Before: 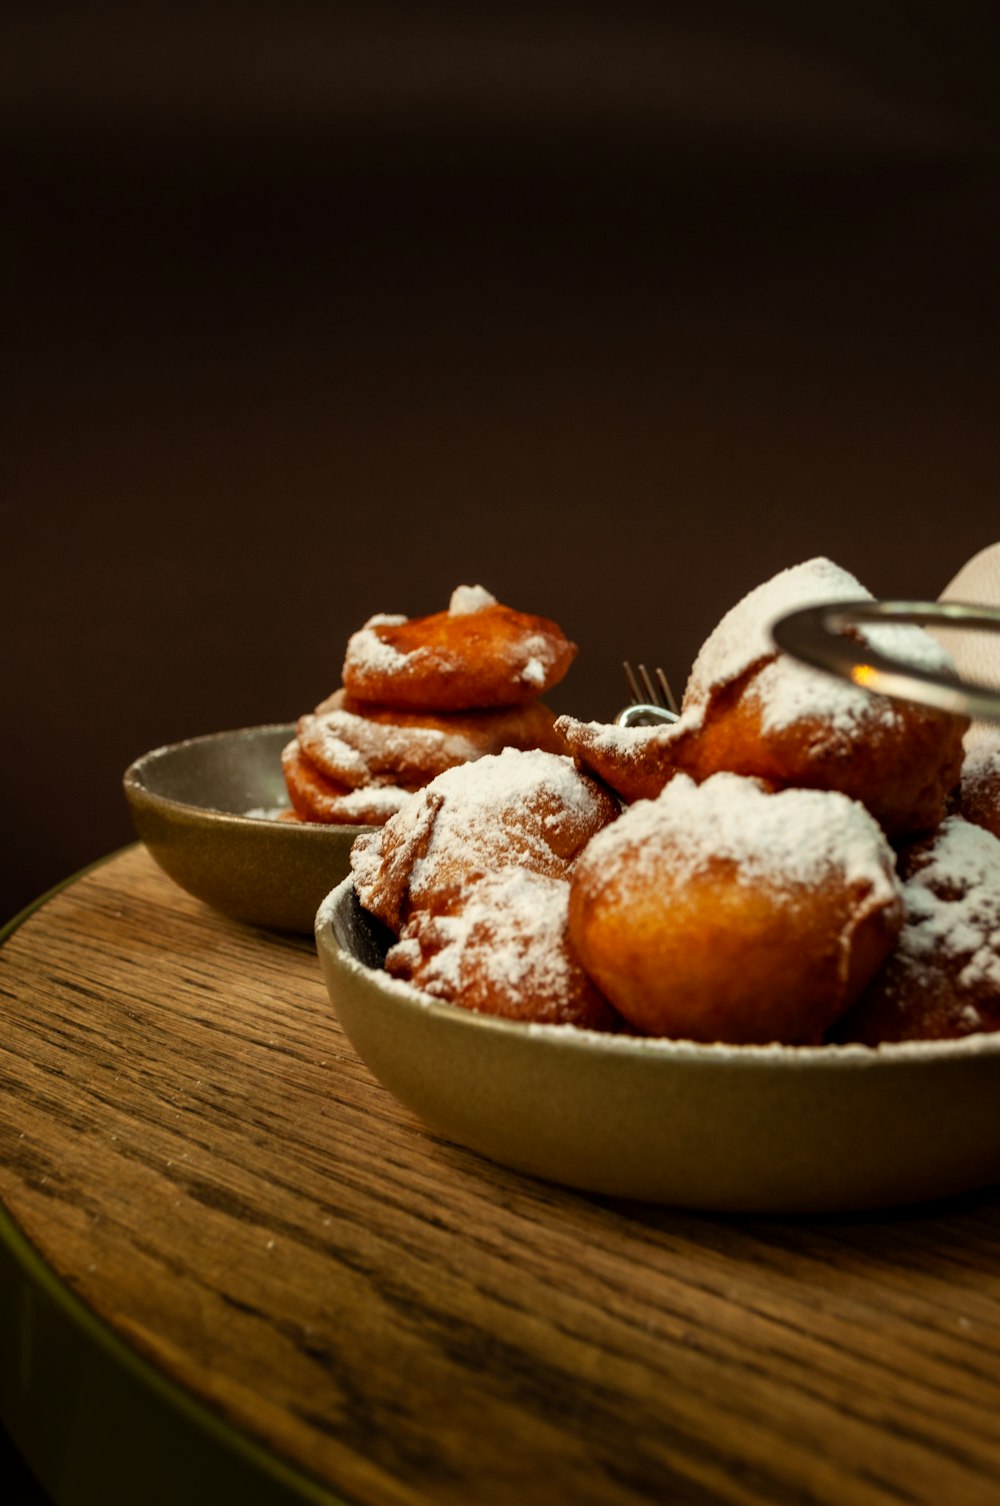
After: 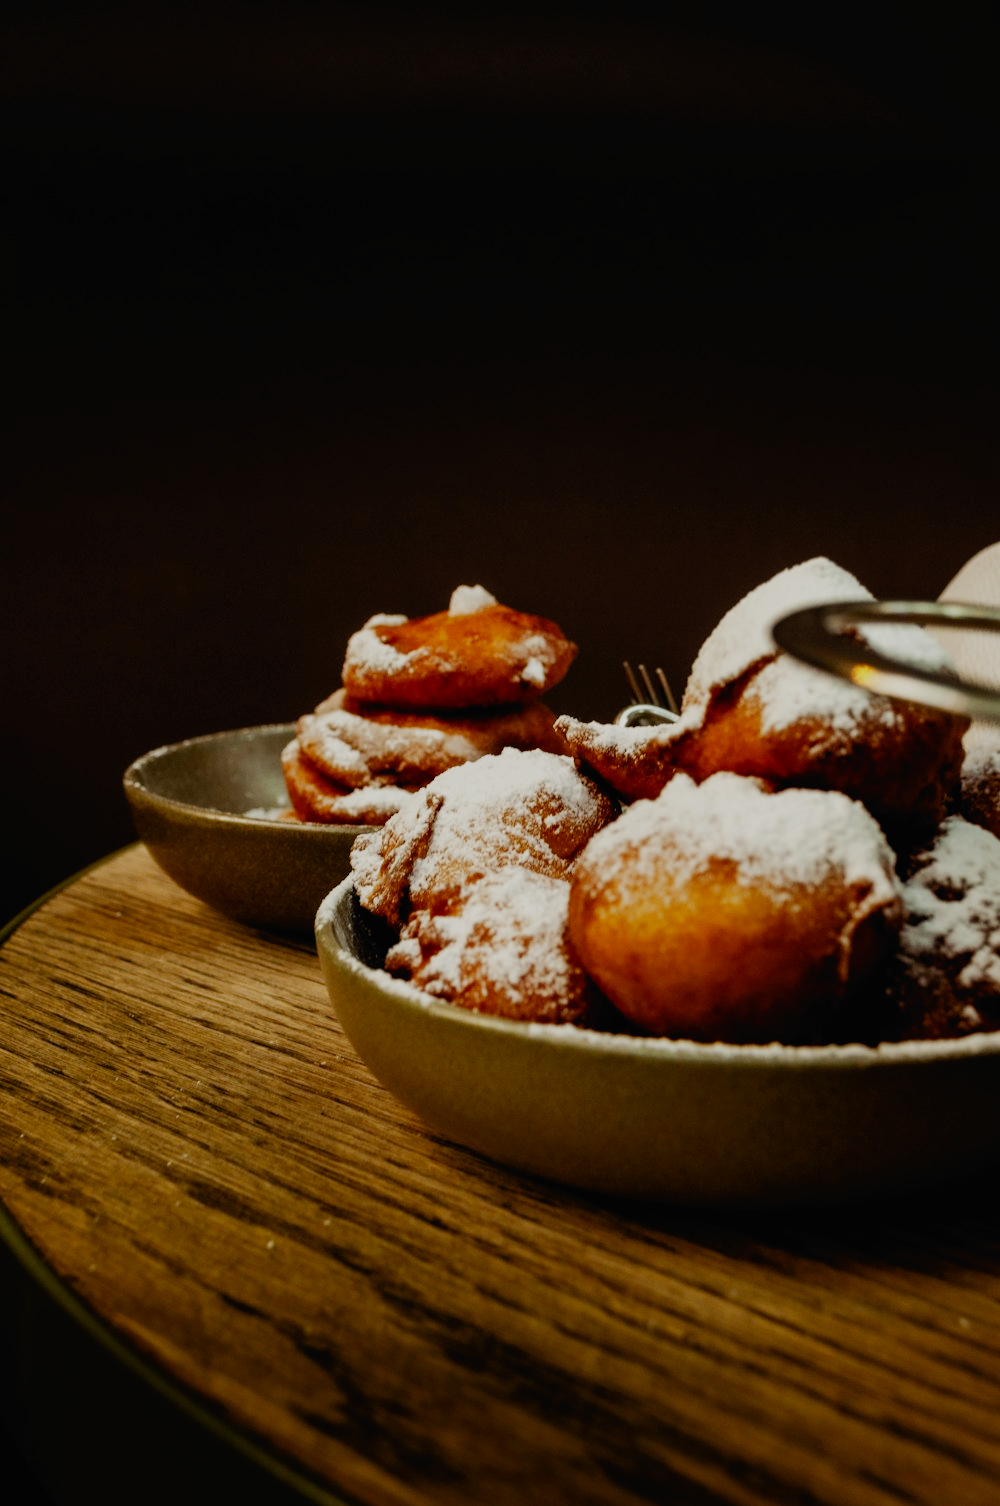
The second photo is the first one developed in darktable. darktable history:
tone curve: curves: ch0 [(0, 0) (0.003, 0.014) (0.011, 0.019) (0.025, 0.029) (0.044, 0.047) (0.069, 0.071) (0.1, 0.101) (0.136, 0.131) (0.177, 0.166) (0.224, 0.212) (0.277, 0.263) (0.335, 0.32) (0.399, 0.387) (0.468, 0.459) (0.543, 0.541) (0.623, 0.626) (0.709, 0.717) (0.801, 0.813) (0.898, 0.909) (1, 1)], color space Lab, independent channels, preserve colors none
filmic rgb: black relative exposure -7.19 EV, white relative exposure 5.36 EV, hardness 3.03, add noise in highlights 0.001, preserve chrominance no, color science v3 (2019), use custom middle-gray values true, contrast in highlights soft
